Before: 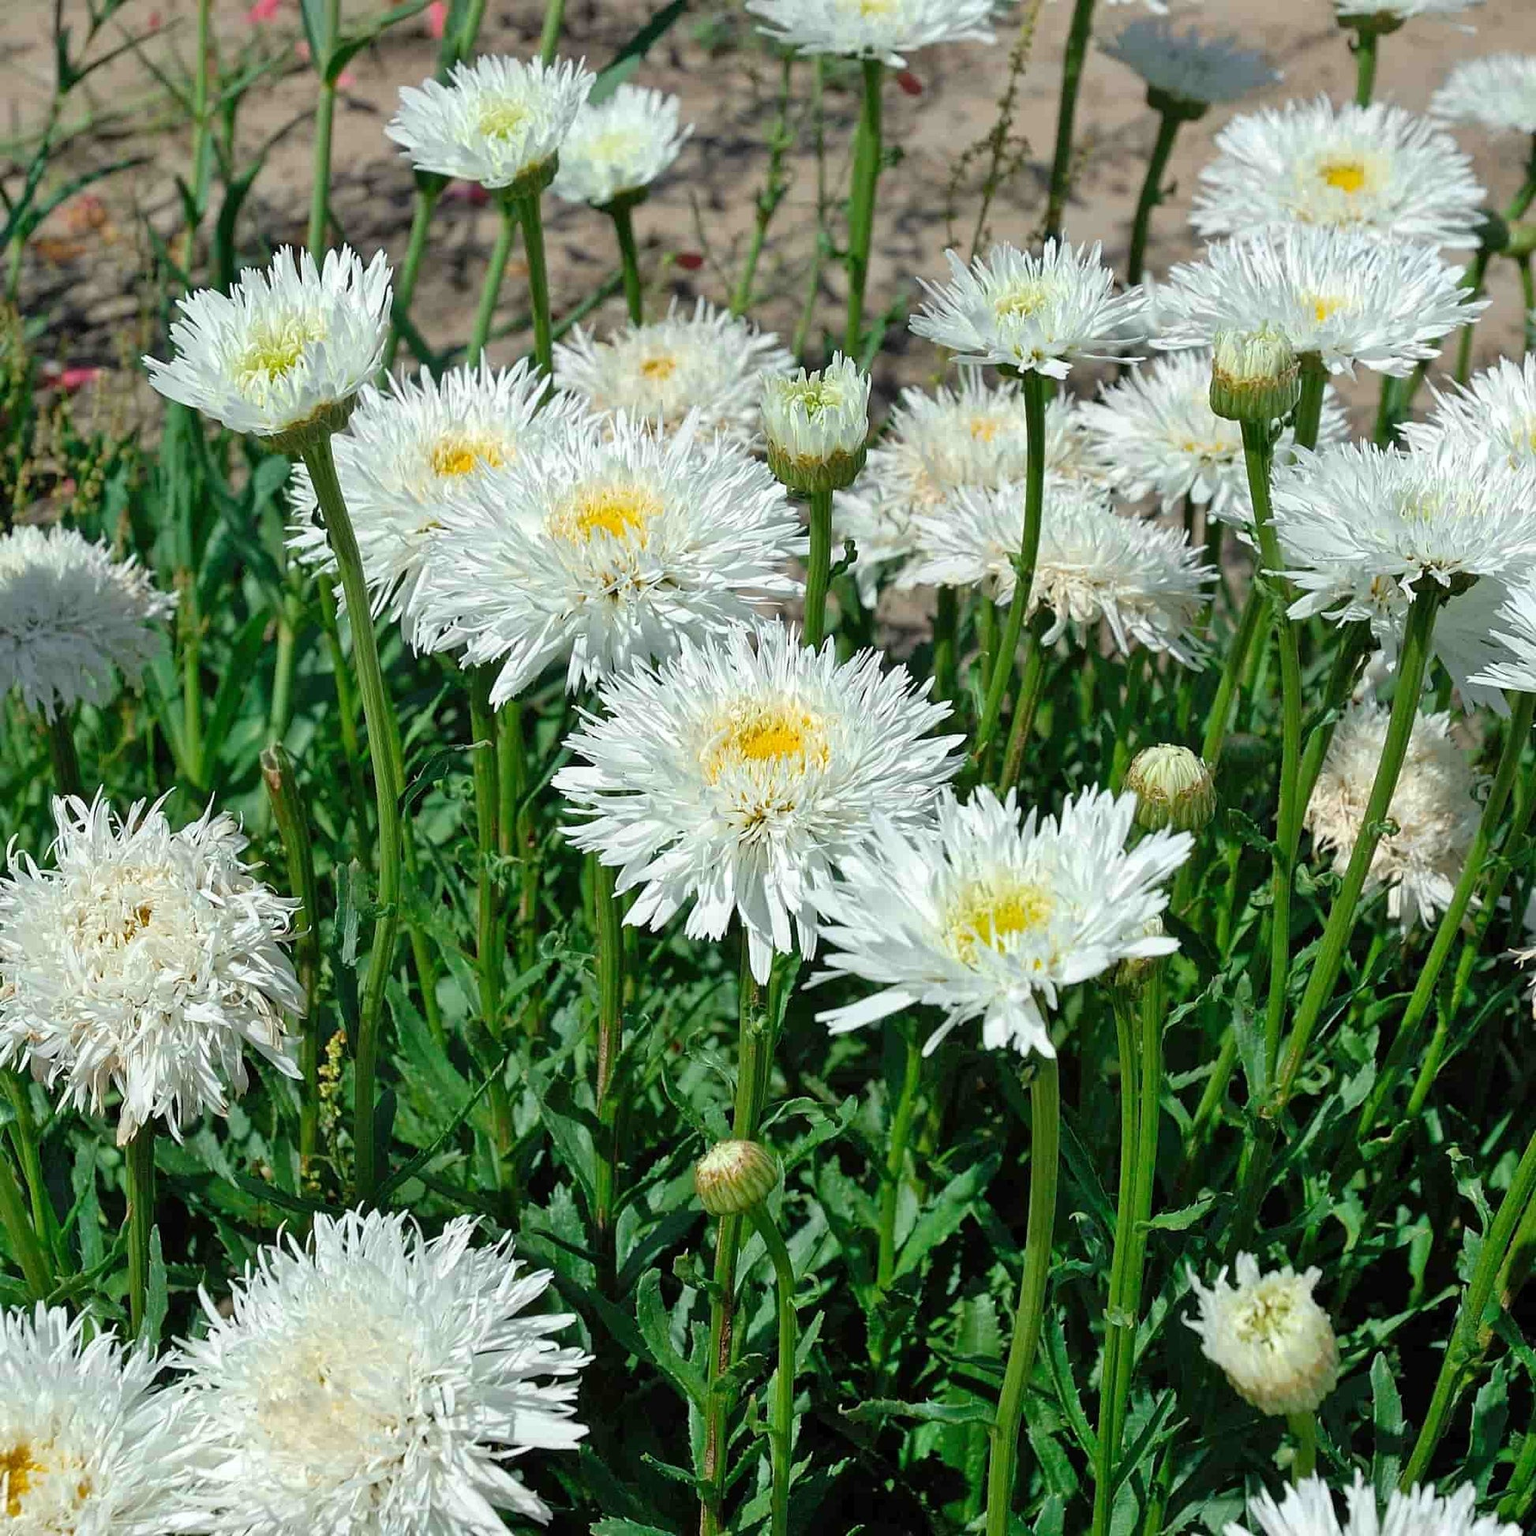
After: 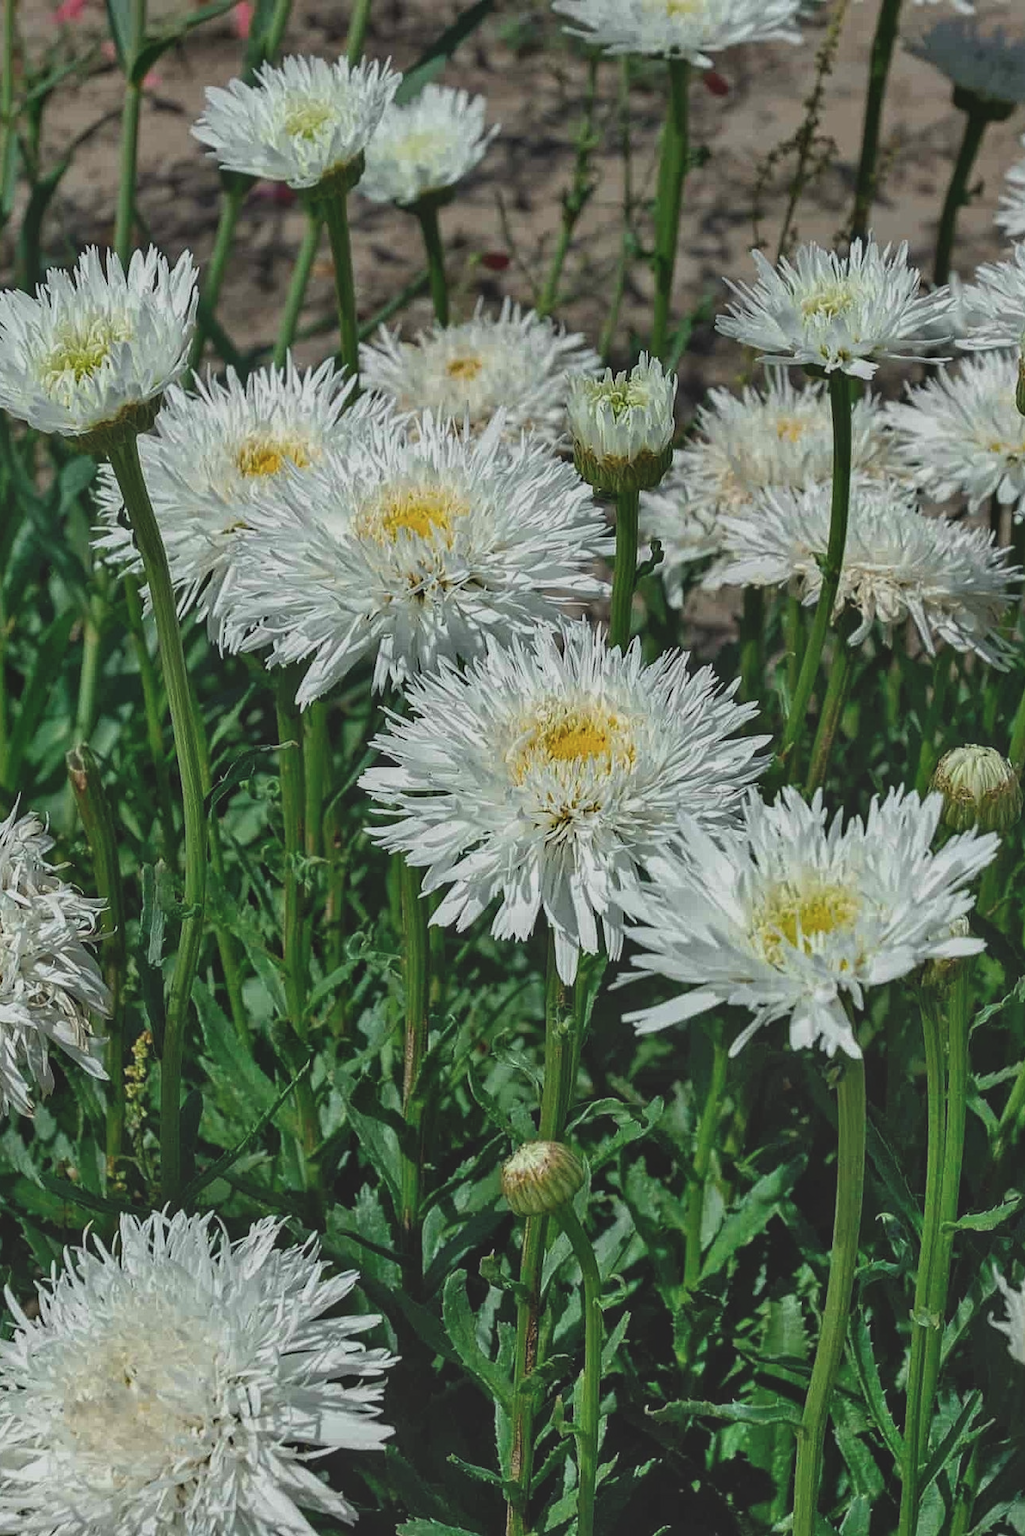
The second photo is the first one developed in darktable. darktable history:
crop and rotate: left 12.689%, right 20.583%
tone equalizer: -8 EV -0.02 EV, -7 EV 0.021 EV, -6 EV -0.005 EV, -5 EV 0.005 EV, -4 EV -0.035 EV, -3 EV -0.231 EV, -2 EV -0.691 EV, -1 EV -0.963 EV, +0 EV -0.957 EV
local contrast: highlights 22%, detail 150%
exposure: black level correction -0.031, compensate highlight preservation false
